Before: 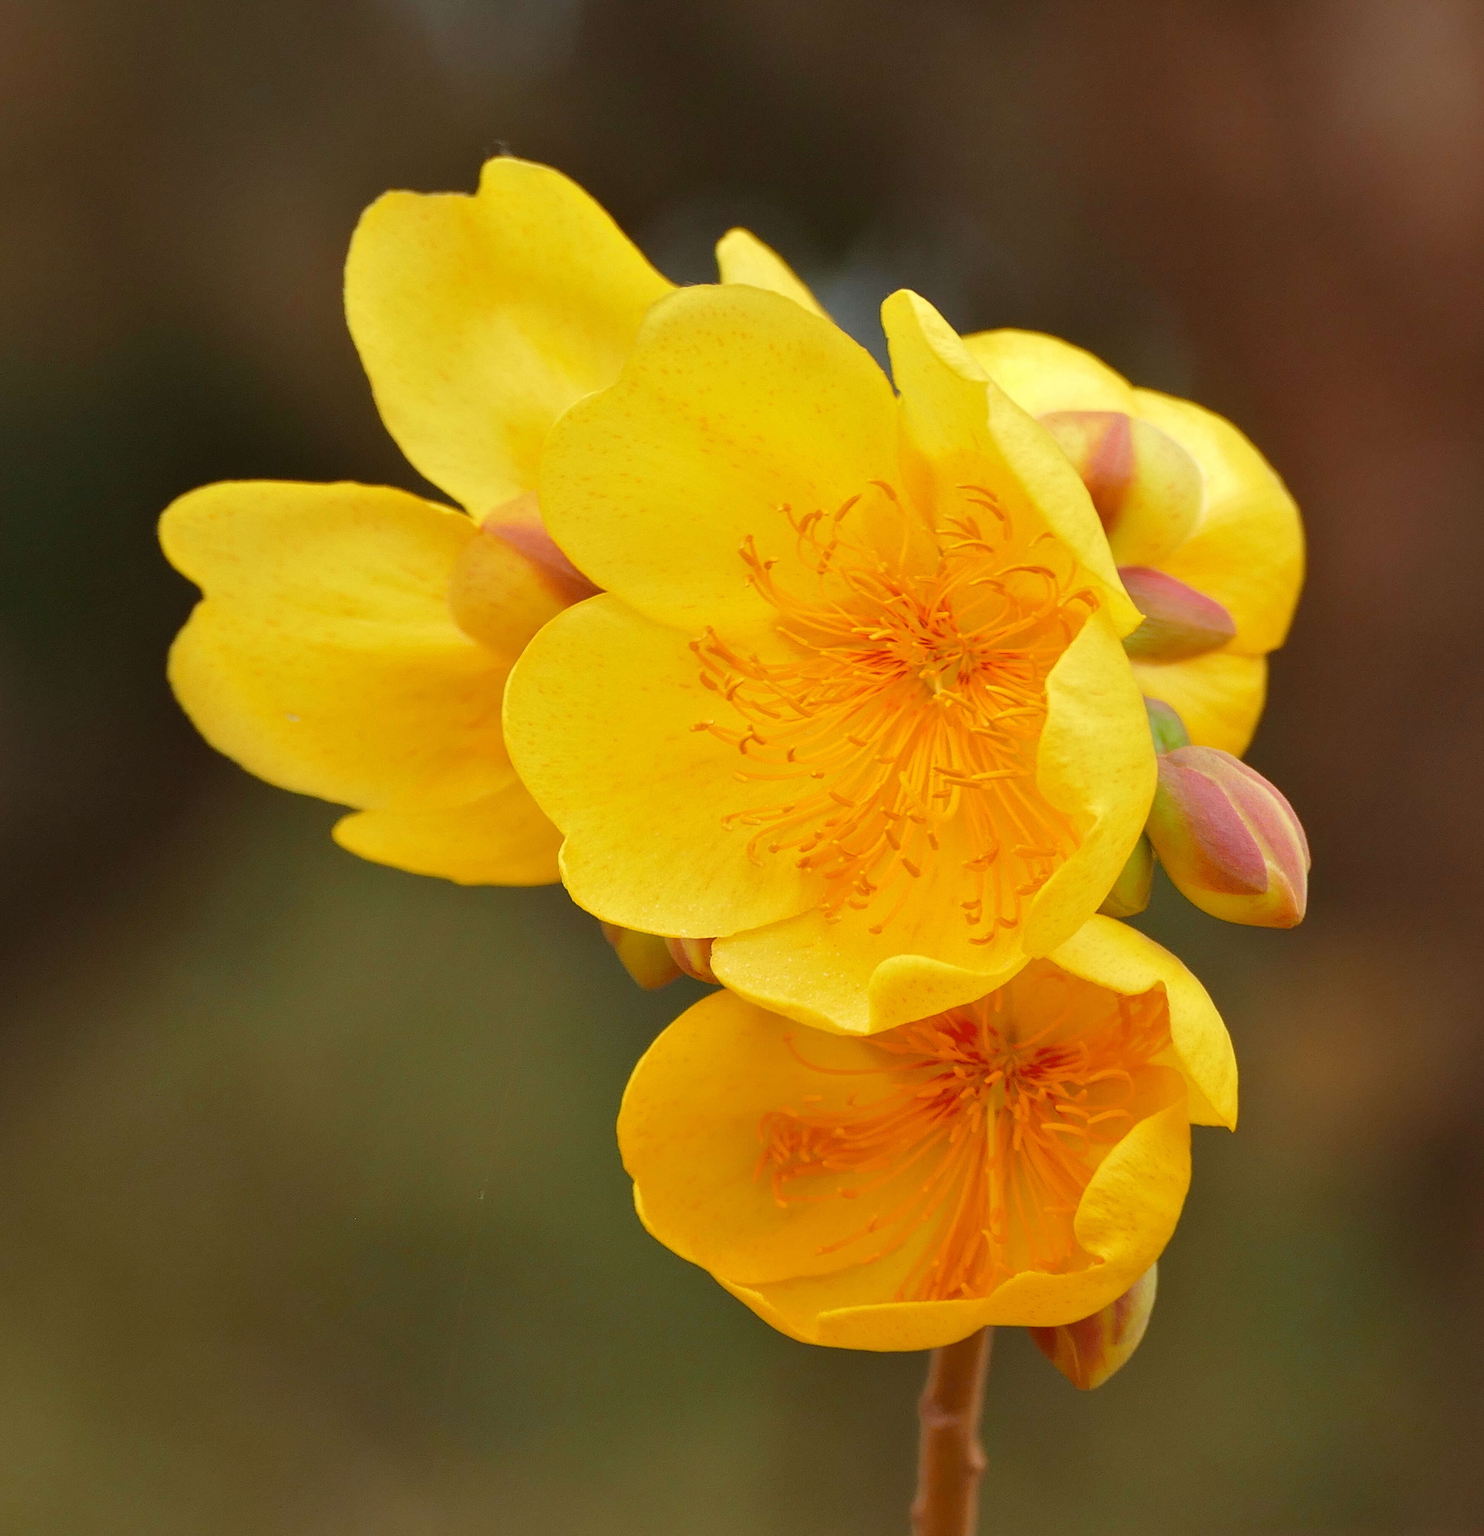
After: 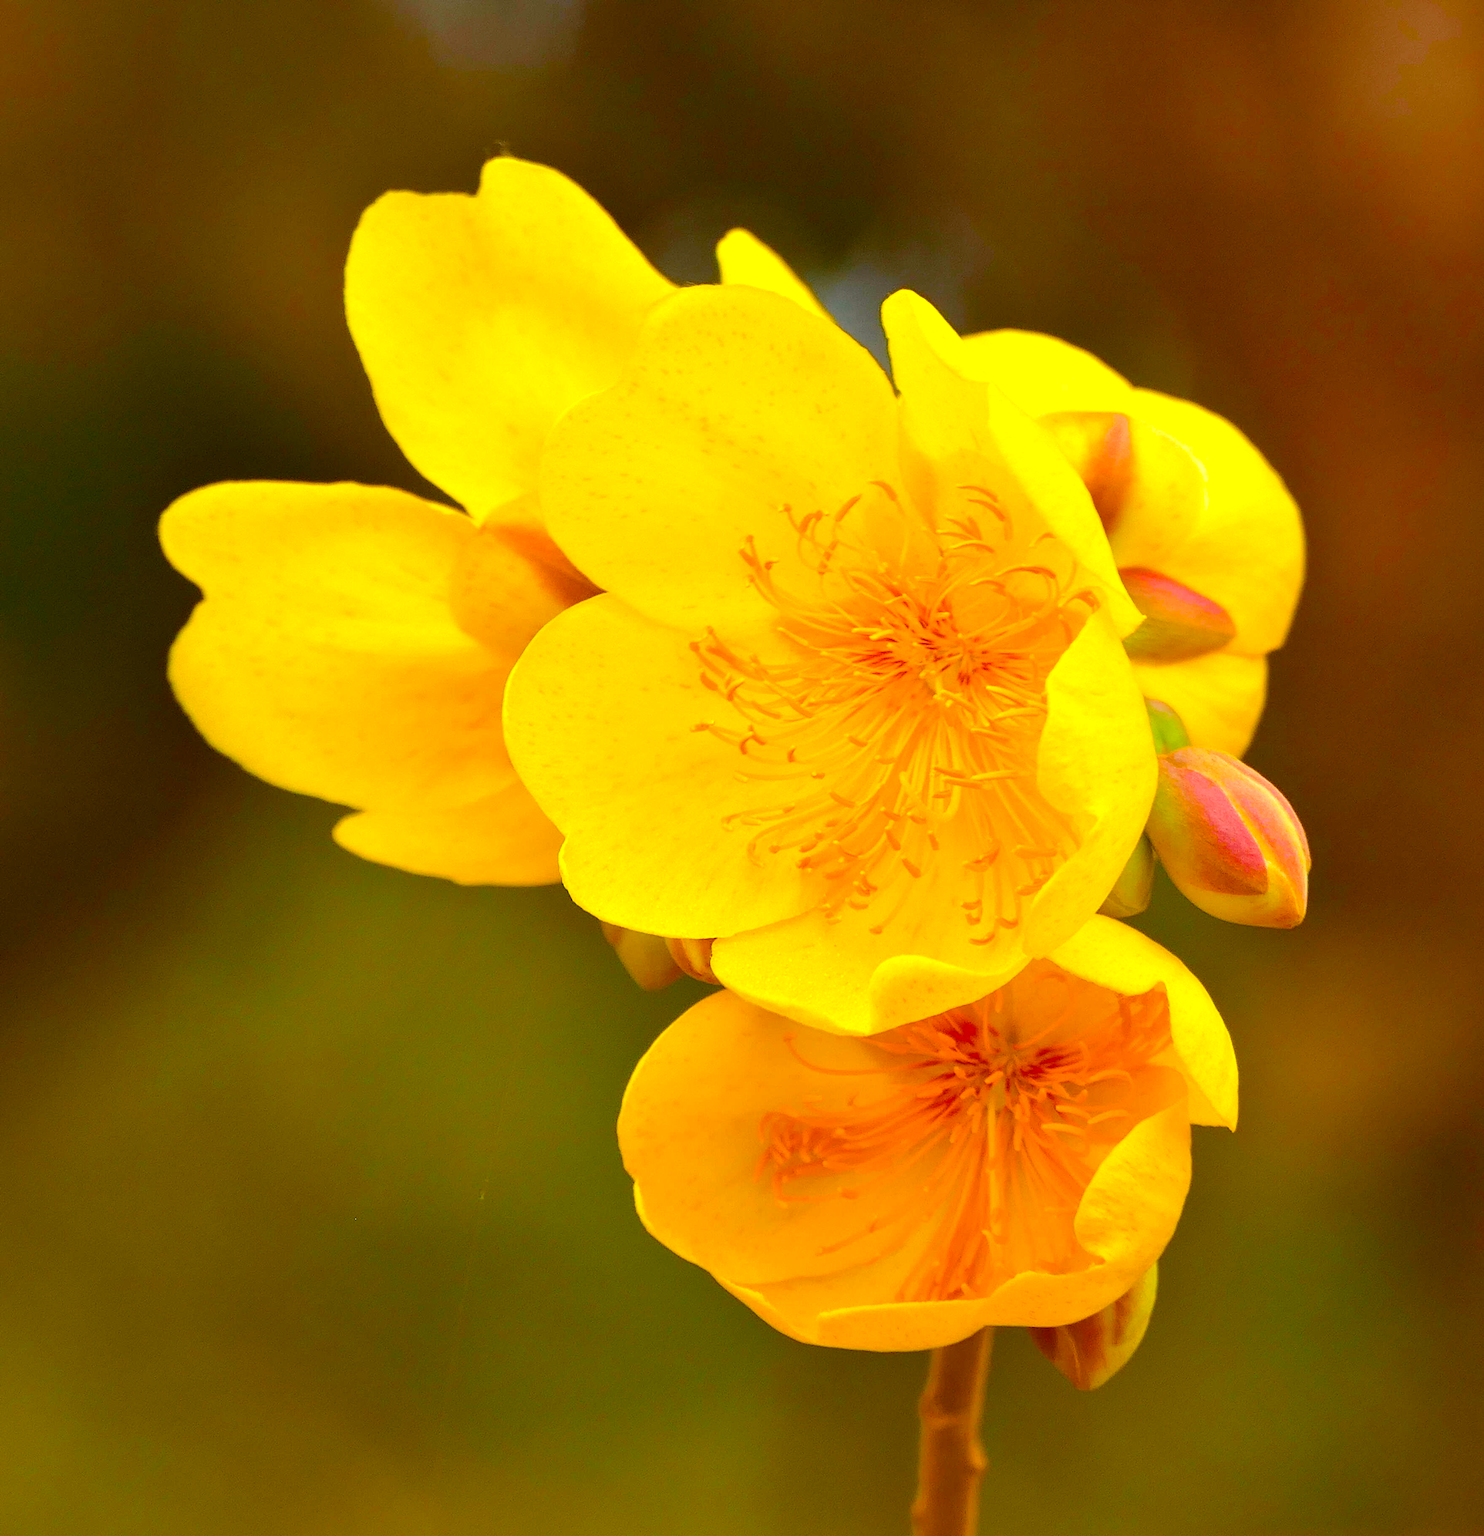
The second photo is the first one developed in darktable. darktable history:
exposure: black level correction 0.001, exposure 0.498 EV, compensate highlight preservation false
tone equalizer: on, module defaults
color balance rgb: shadows lift › chroma 1.028%, shadows lift › hue 28.76°, perceptual saturation grading › global saturation 37.104%, perceptual saturation grading › shadows 35.845%, global vibrance 34.642%
